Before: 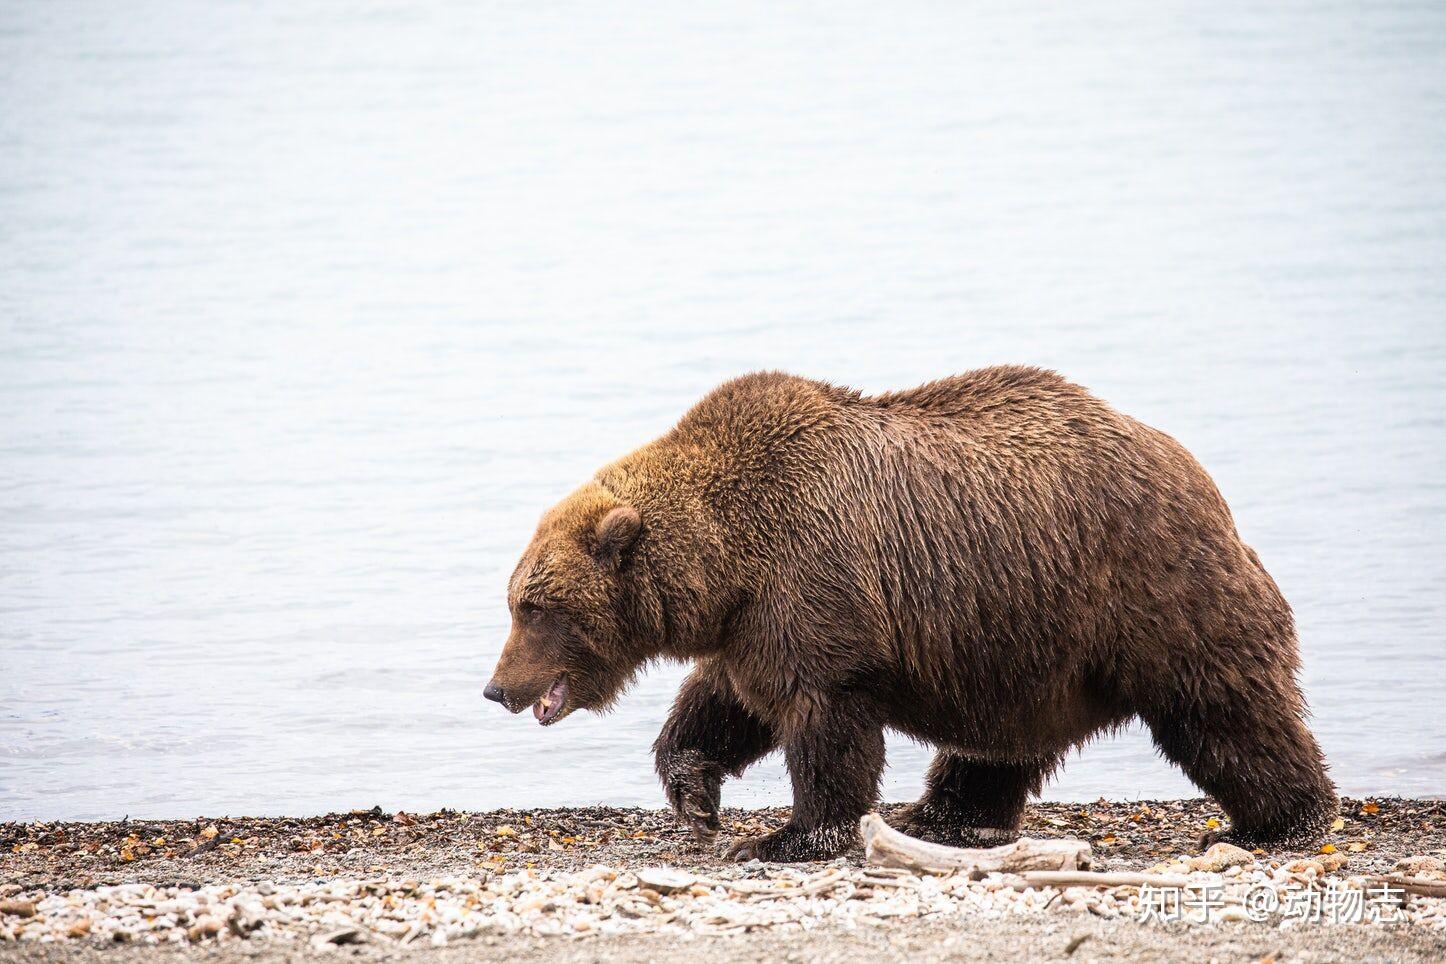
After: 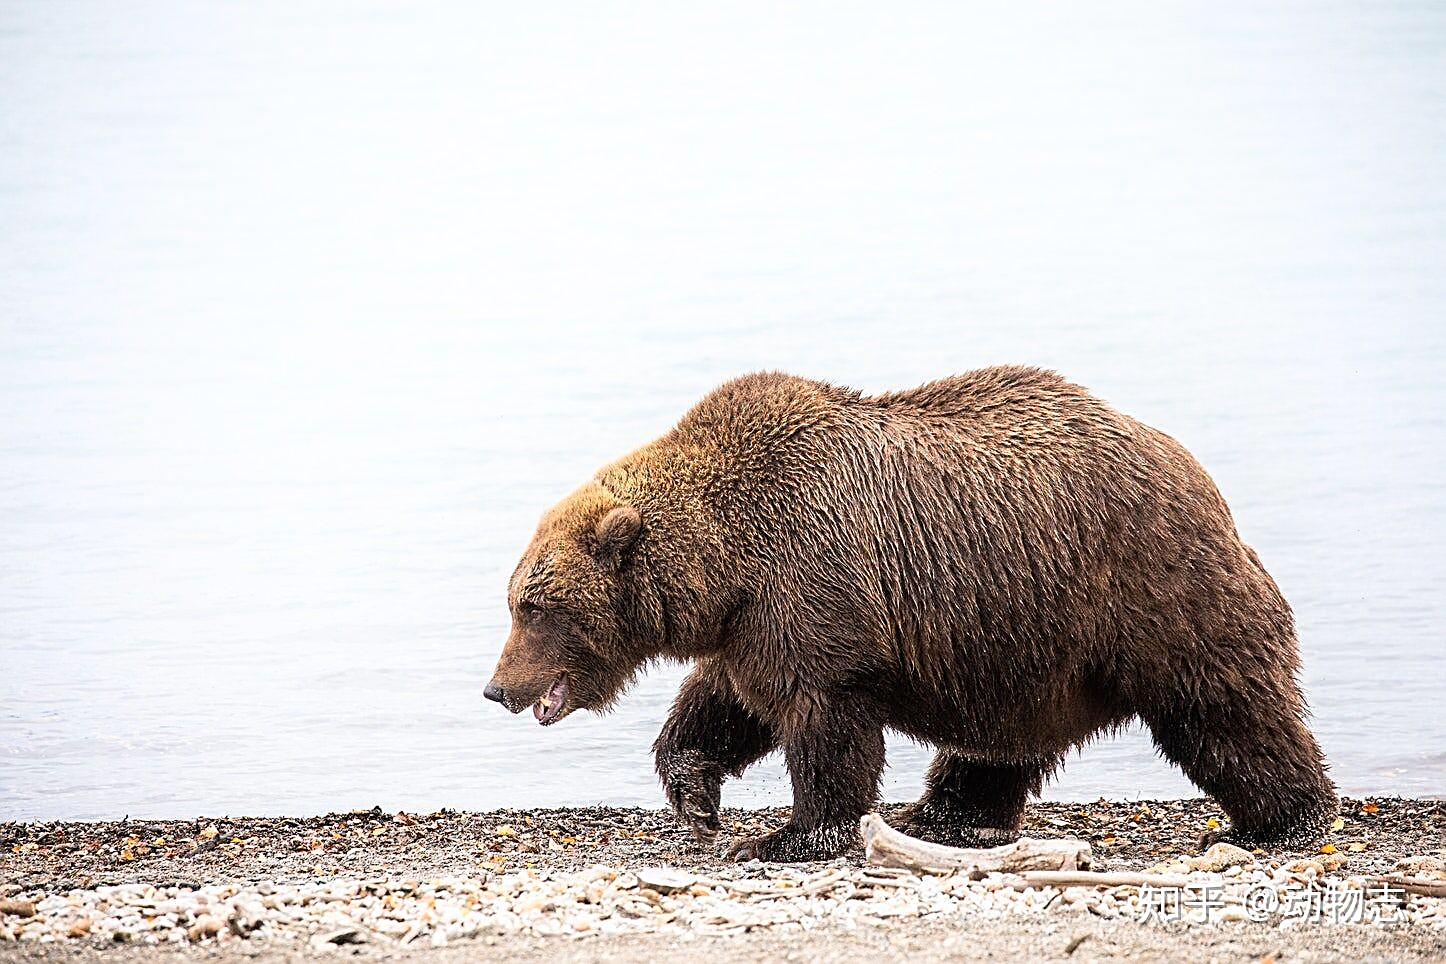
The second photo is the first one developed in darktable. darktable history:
shadows and highlights: shadows -23.08, highlights 46.15, soften with gaussian
exposure: black level correction 0.001, compensate highlight preservation false
white balance: emerald 1
sharpen: amount 0.901
